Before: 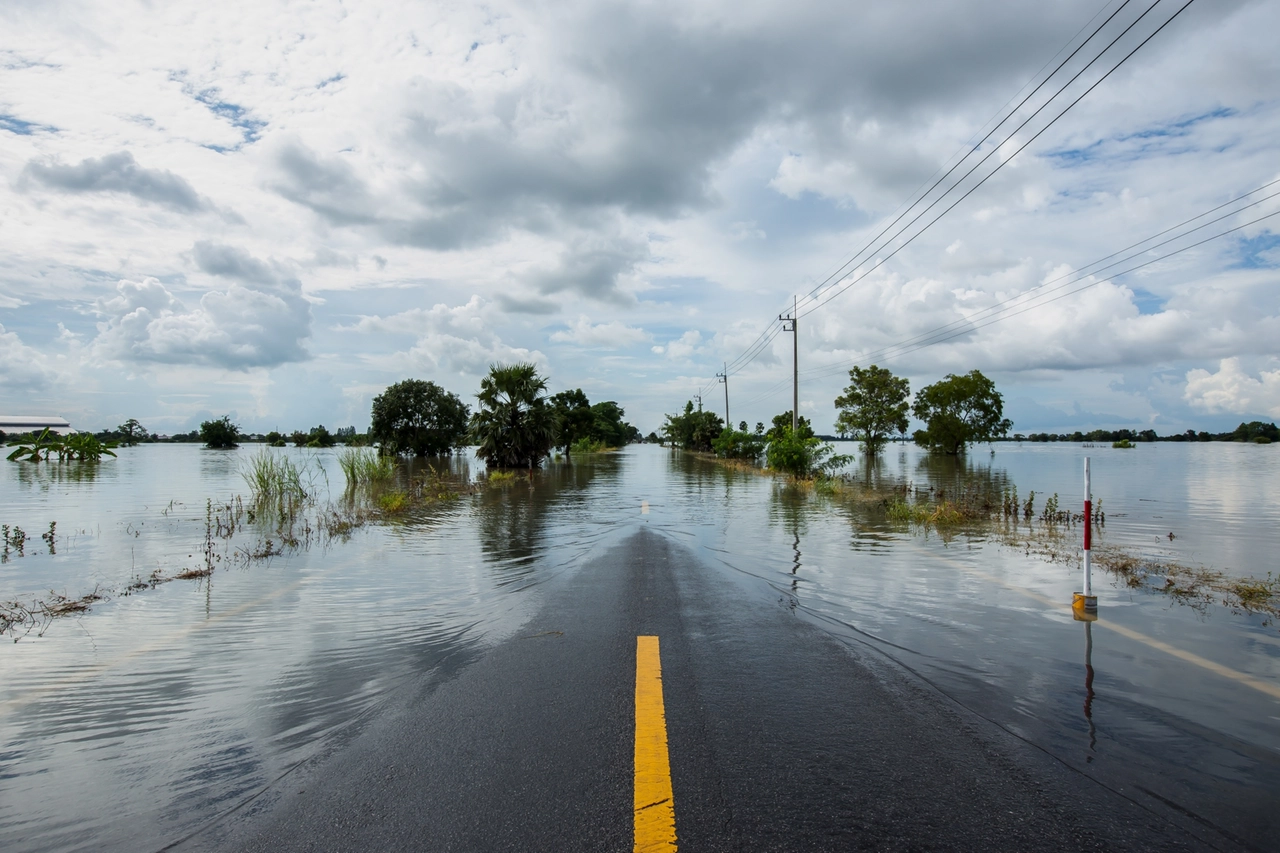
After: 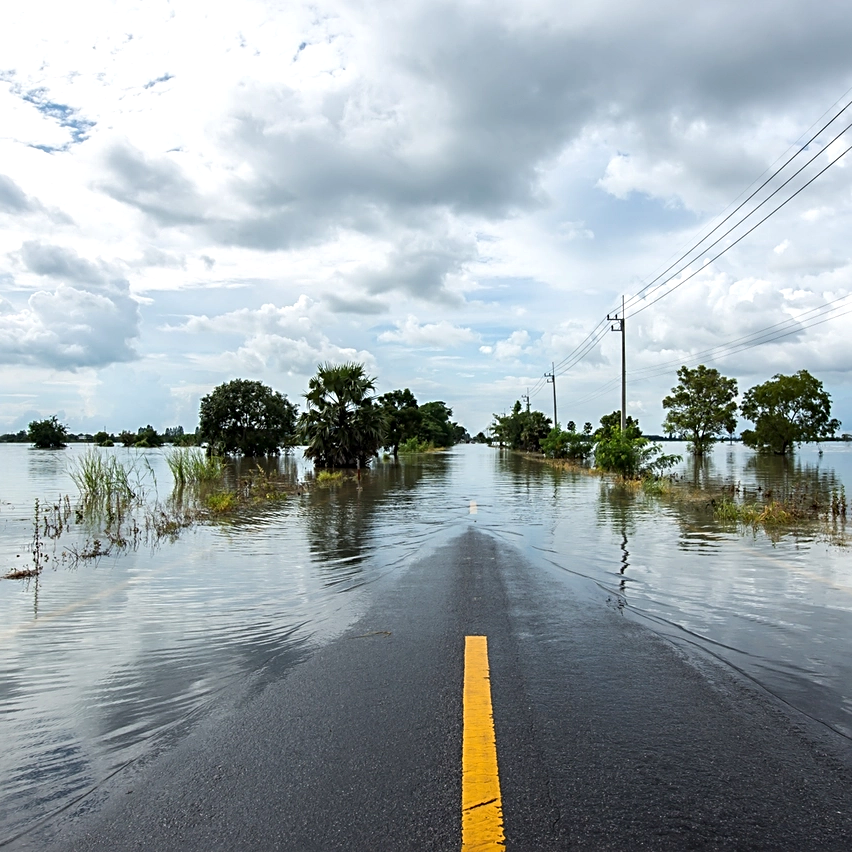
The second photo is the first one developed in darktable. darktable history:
exposure: black level correction 0, exposure 0.395 EV, compensate exposure bias true, compensate highlight preservation false
tone equalizer: edges refinement/feathering 500, mask exposure compensation -1.57 EV, preserve details no
crop and rotate: left 13.444%, right 19.93%
sharpen: radius 2.728
